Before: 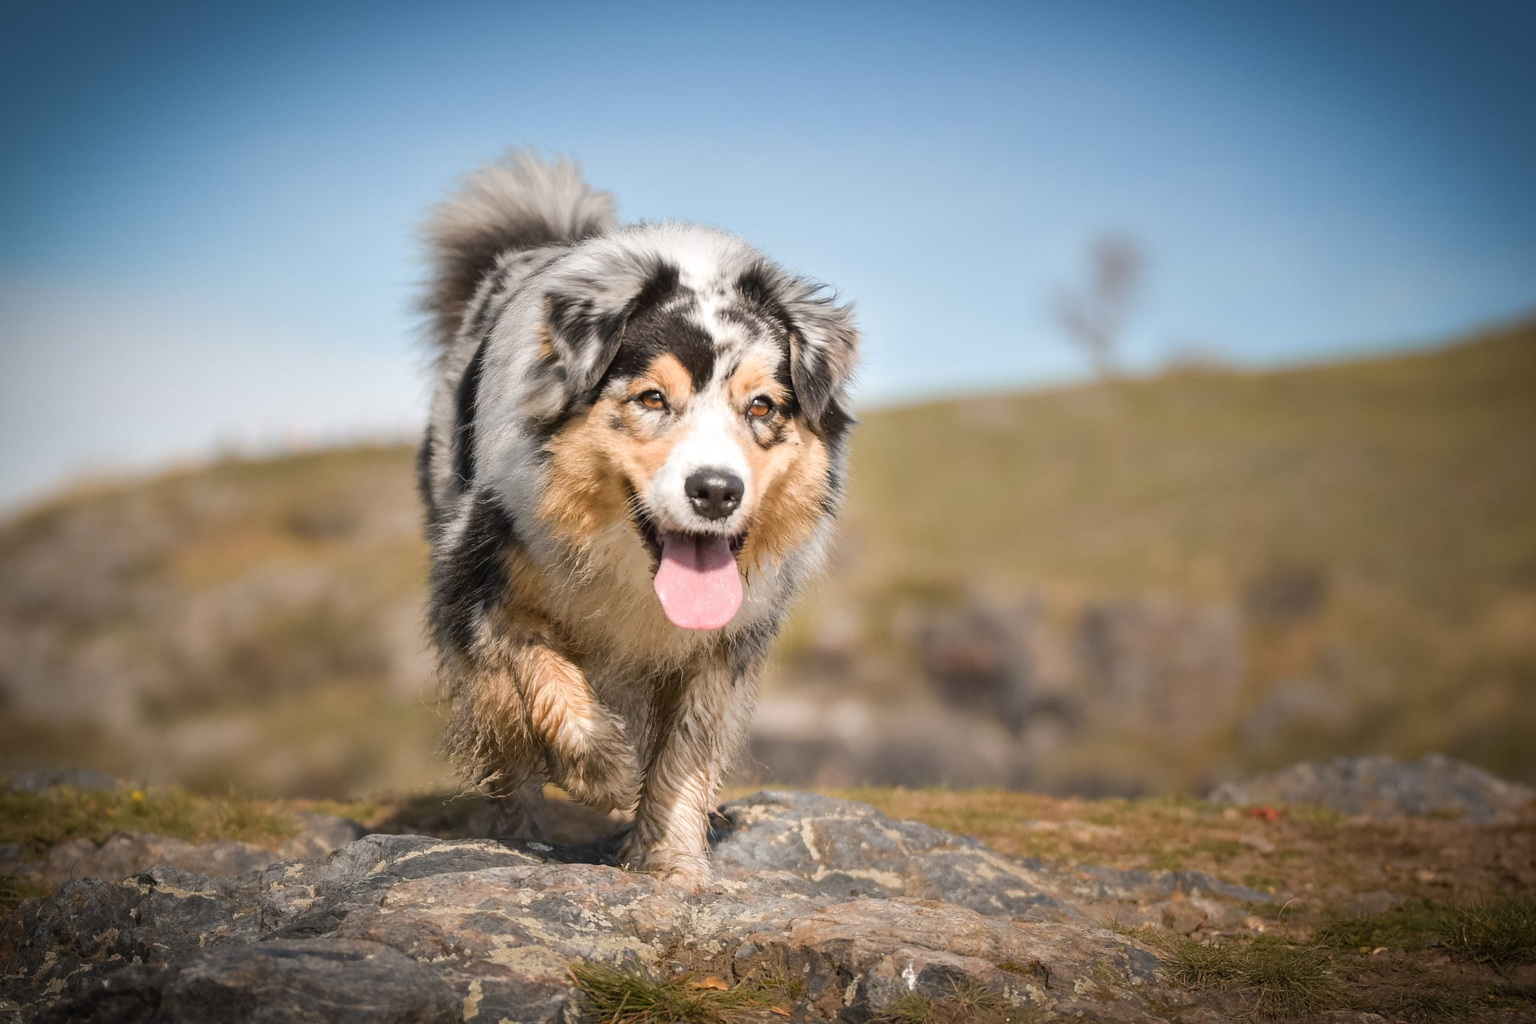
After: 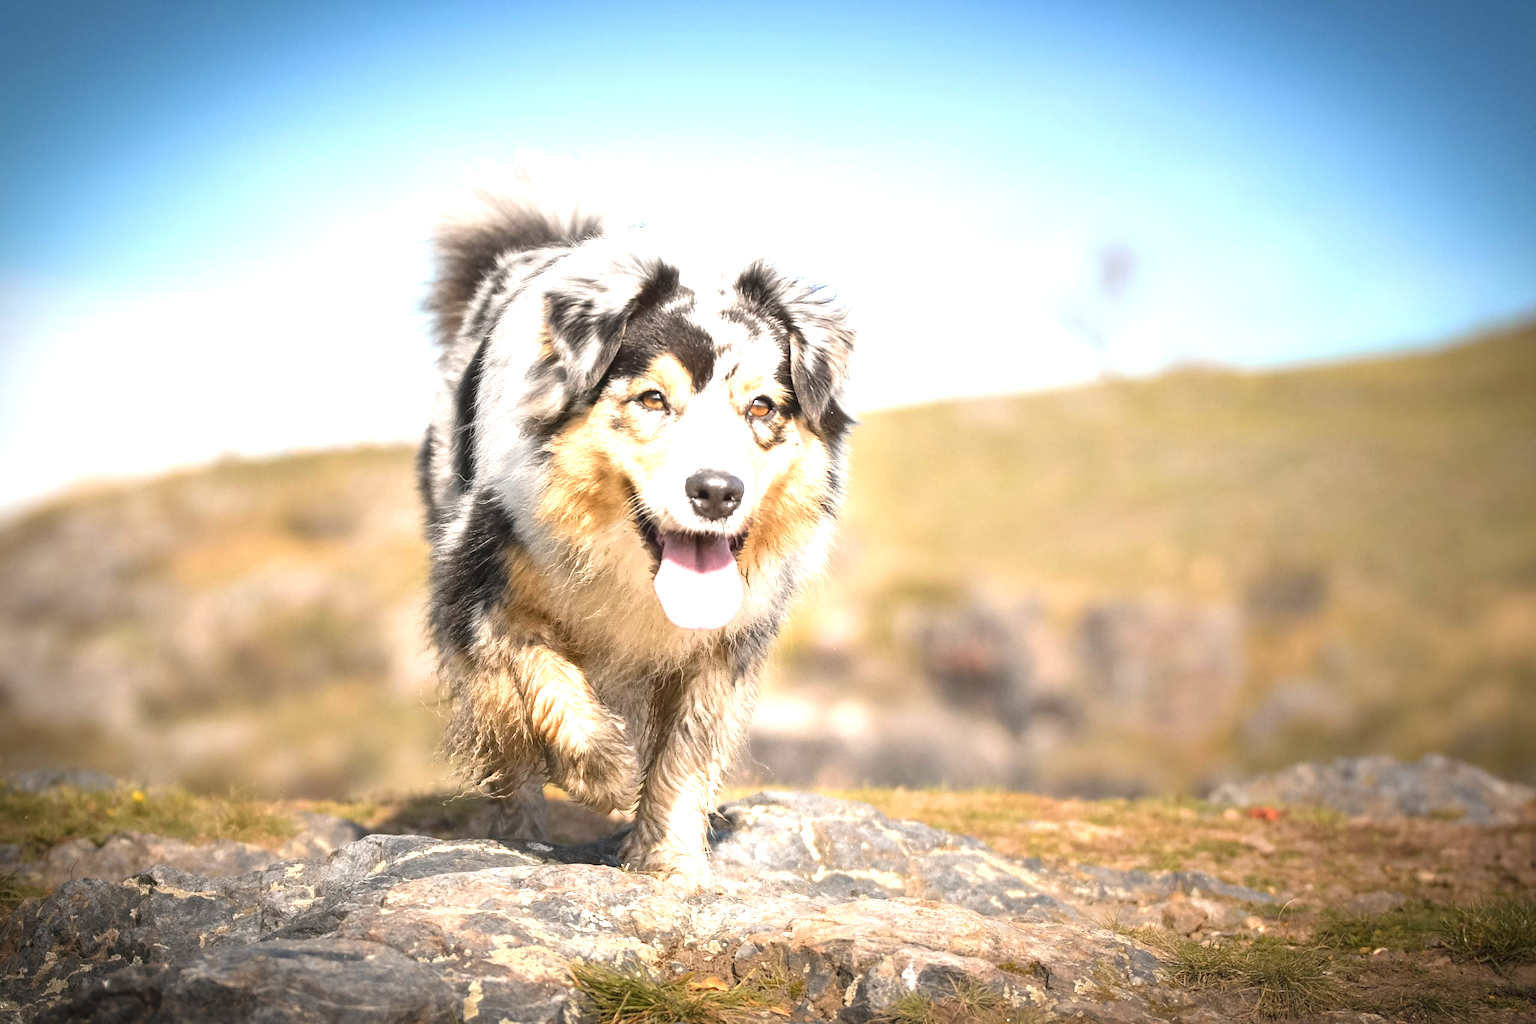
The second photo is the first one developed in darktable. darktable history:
exposure: exposure 1.255 EV, compensate exposure bias true, compensate highlight preservation false
